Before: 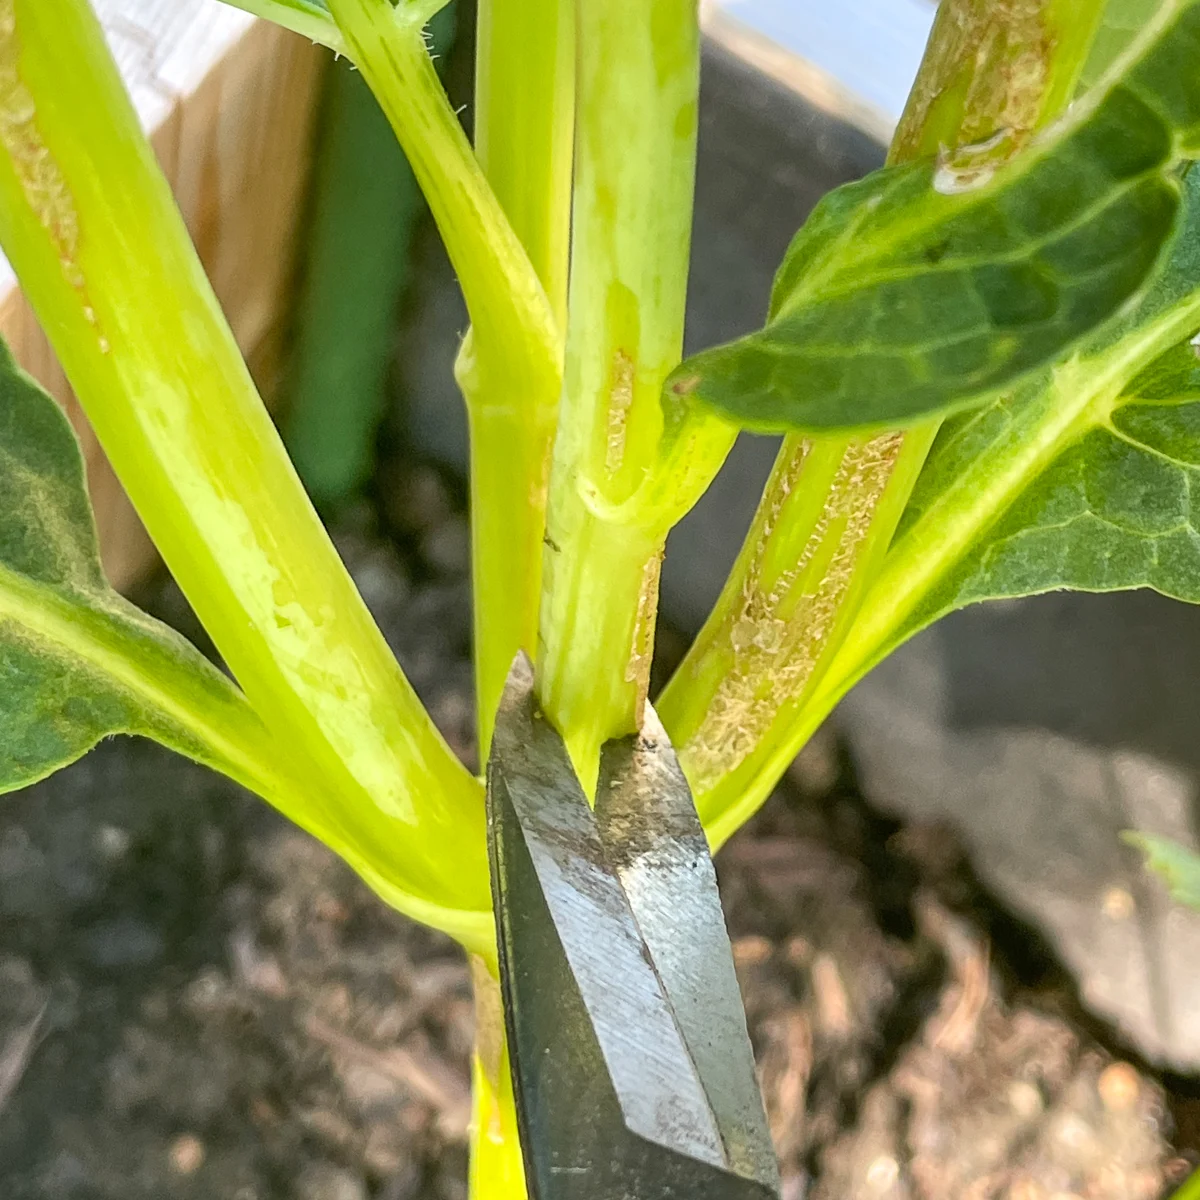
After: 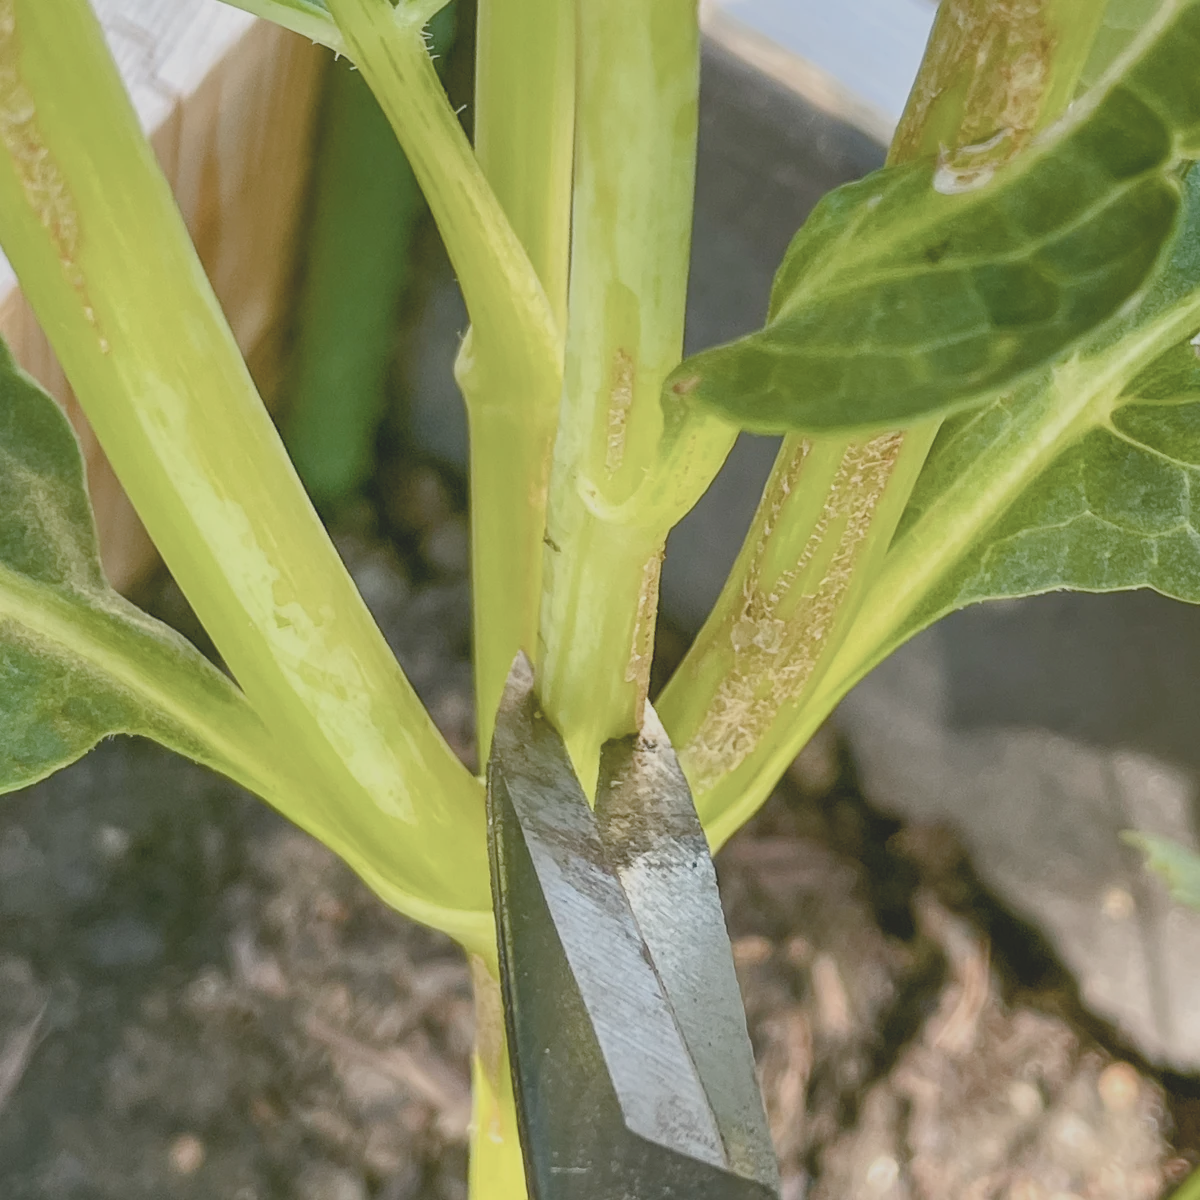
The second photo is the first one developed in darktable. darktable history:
contrast brightness saturation: contrast -0.267, saturation -0.433
color balance rgb: linear chroma grading › global chroma 1.141%, linear chroma grading › mid-tones -1.444%, perceptual saturation grading › global saturation 20%, perceptual saturation grading › highlights -25.556%, perceptual saturation grading › shadows 49.264%, global vibrance 14.492%
color correction: highlights b* 0.068
